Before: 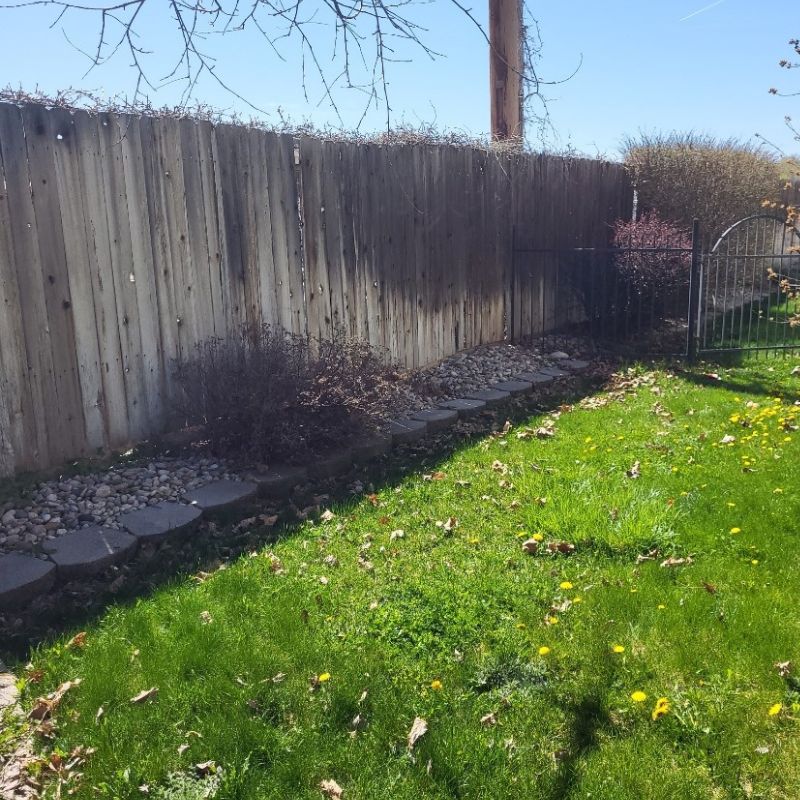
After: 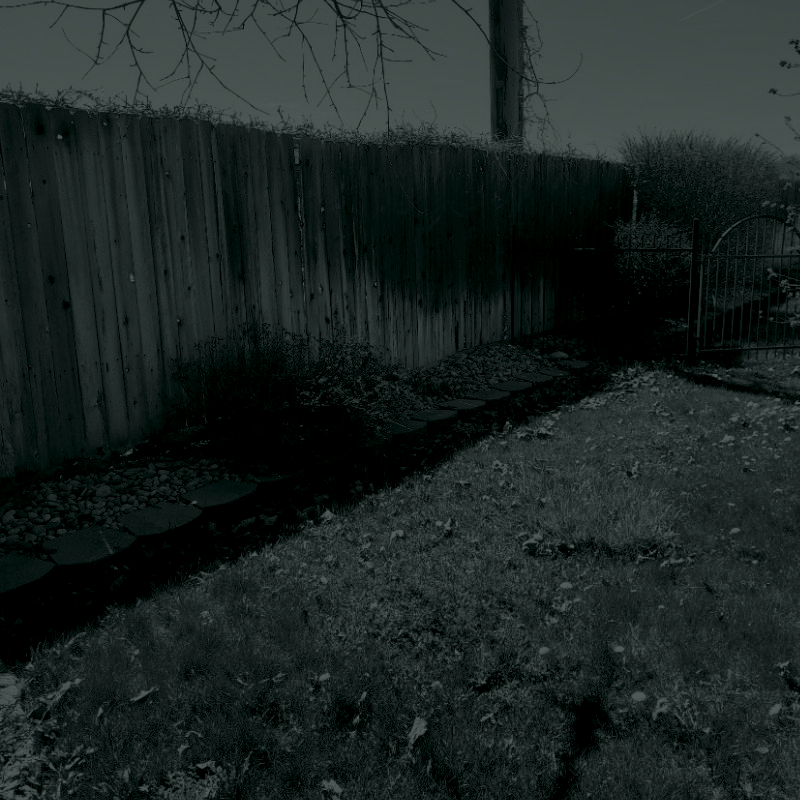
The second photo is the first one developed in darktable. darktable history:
local contrast: highlights 100%, shadows 100%, detail 120%, midtone range 0.2
colorize: hue 90°, saturation 19%, lightness 1.59%, version 1
